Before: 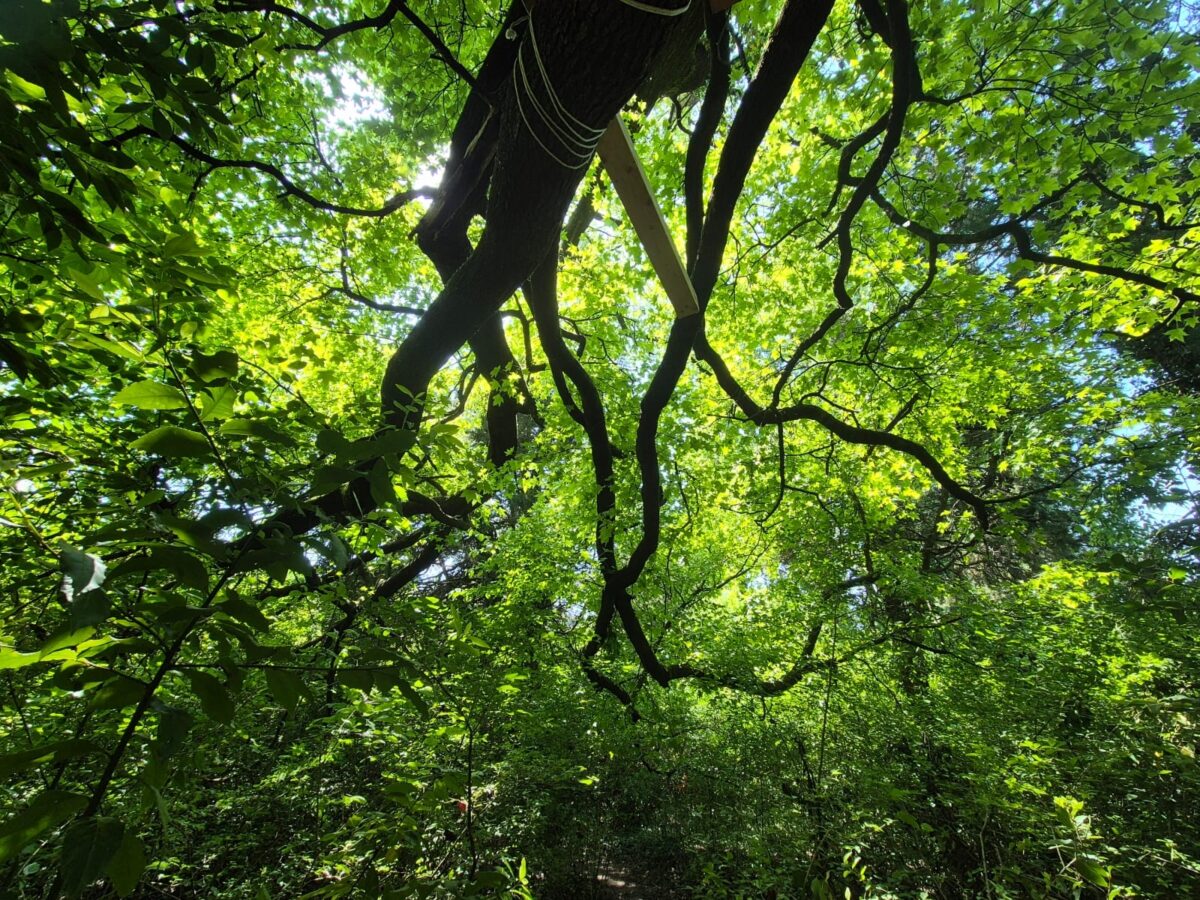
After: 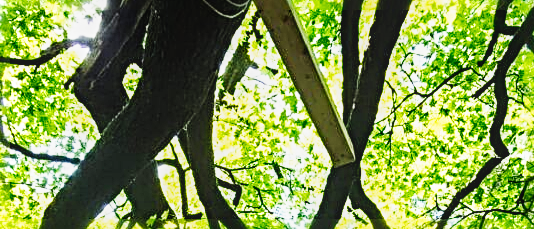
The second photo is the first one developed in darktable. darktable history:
tone equalizer: on, module defaults
local contrast: detail 118%
base curve: curves: ch0 [(0, 0) (0.007, 0.004) (0.027, 0.03) (0.046, 0.07) (0.207, 0.54) (0.442, 0.872) (0.673, 0.972) (1, 1)], preserve colors none
crop: left 28.71%, top 16.812%, right 26.723%, bottom 57.681%
sharpen: radius 3.693, amount 0.942
shadows and highlights: shadows -86.64, highlights -36.59, highlights color adjustment 31.66%, soften with gaussian
